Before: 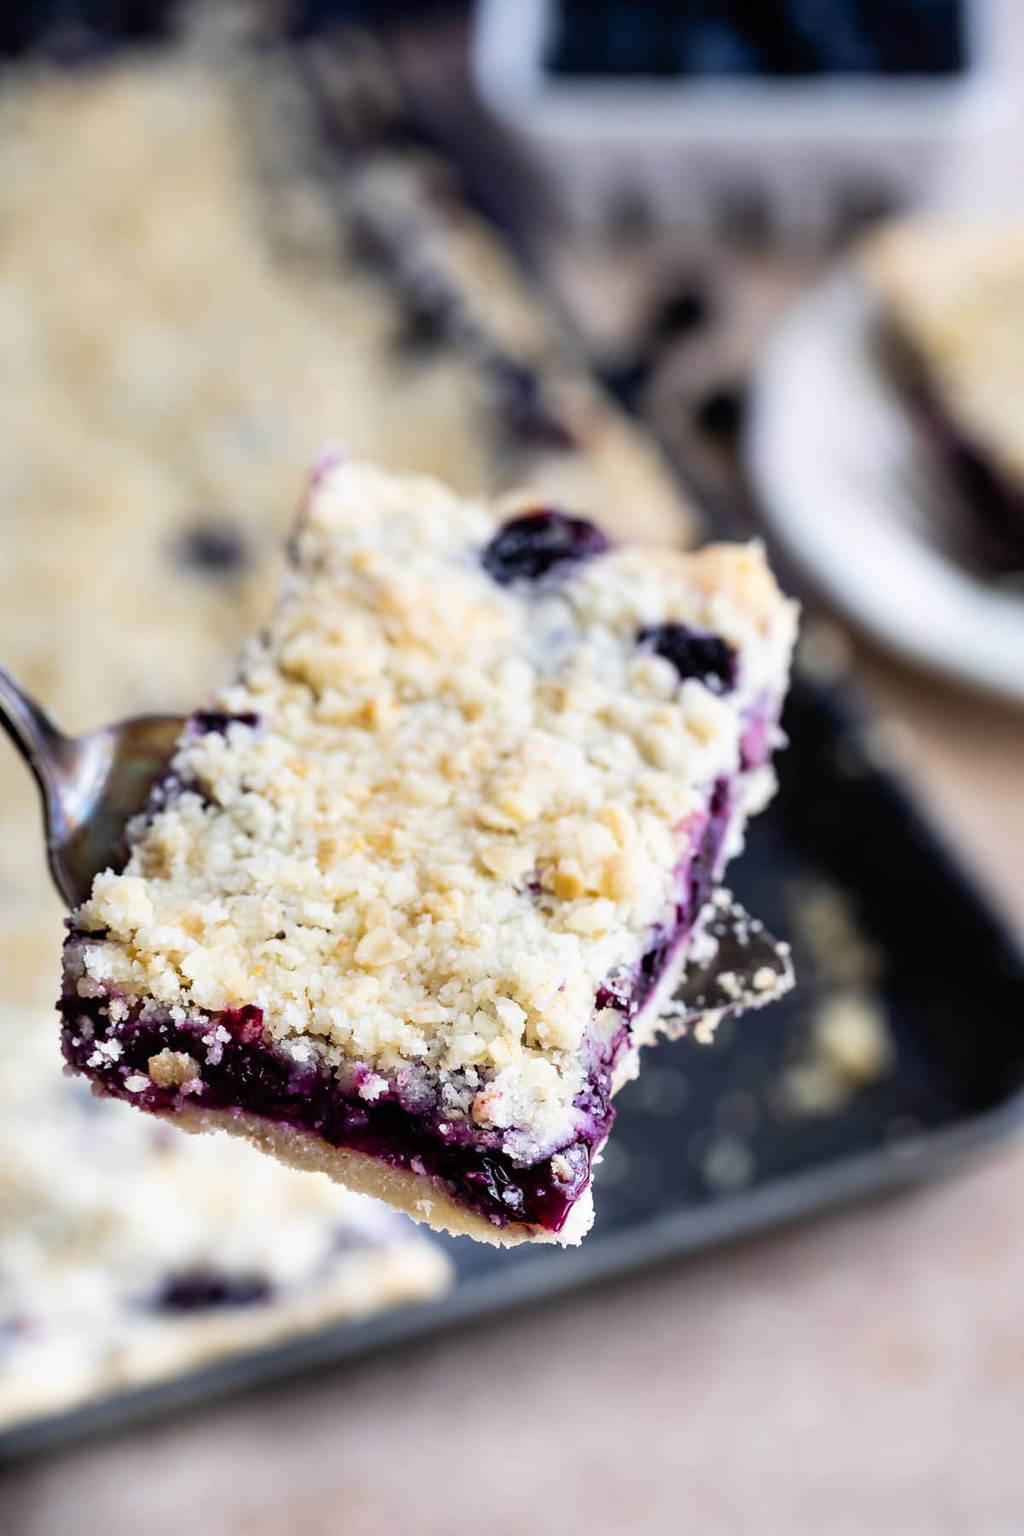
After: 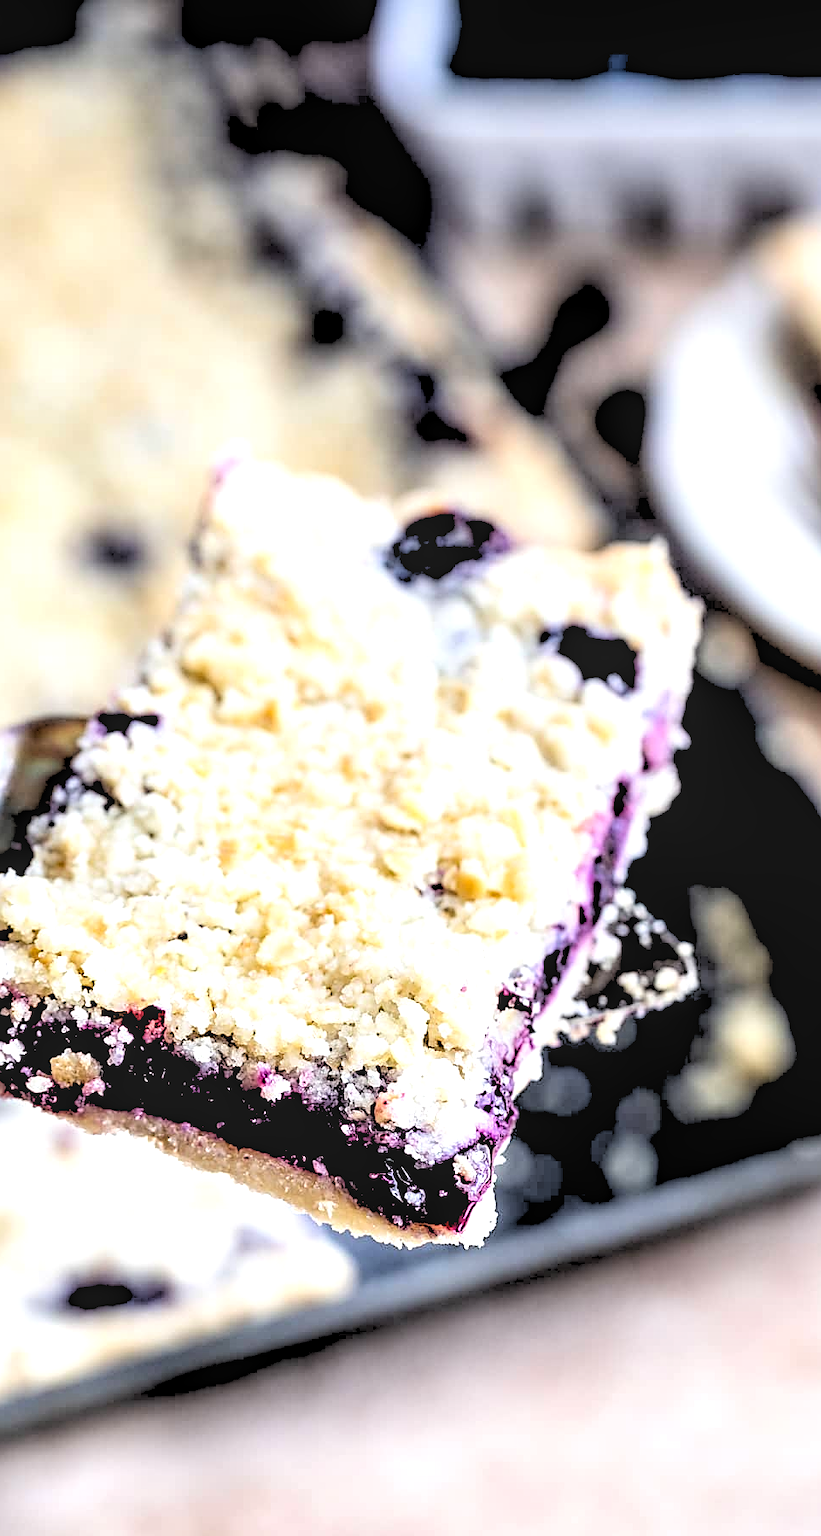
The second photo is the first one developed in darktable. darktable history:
crop and rotate: left 9.597%, right 10.195%
sharpen: on, module defaults
tone equalizer: -8 EV -0.75 EV, -7 EV -0.7 EV, -6 EV -0.6 EV, -5 EV -0.4 EV, -3 EV 0.4 EV, -2 EV 0.6 EV, -1 EV 0.7 EV, +0 EV 0.75 EV, edges refinement/feathering 500, mask exposure compensation -1.57 EV, preserve details no
rgb levels: levels [[0.027, 0.429, 0.996], [0, 0.5, 1], [0, 0.5, 1]]
local contrast: on, module defaults
